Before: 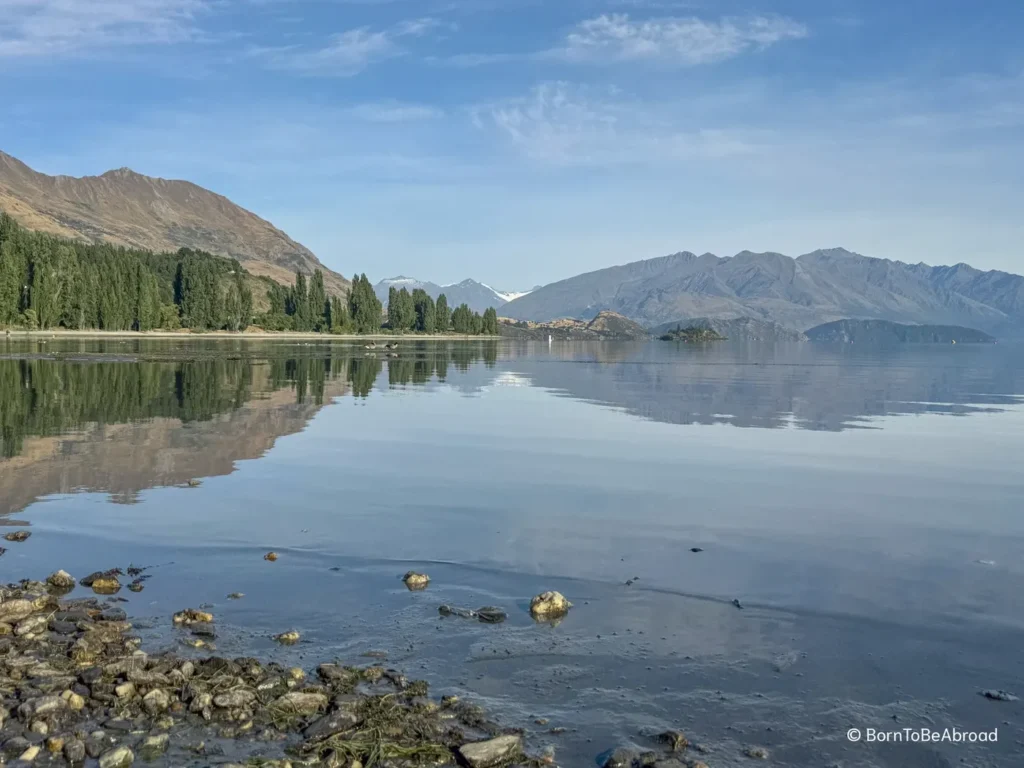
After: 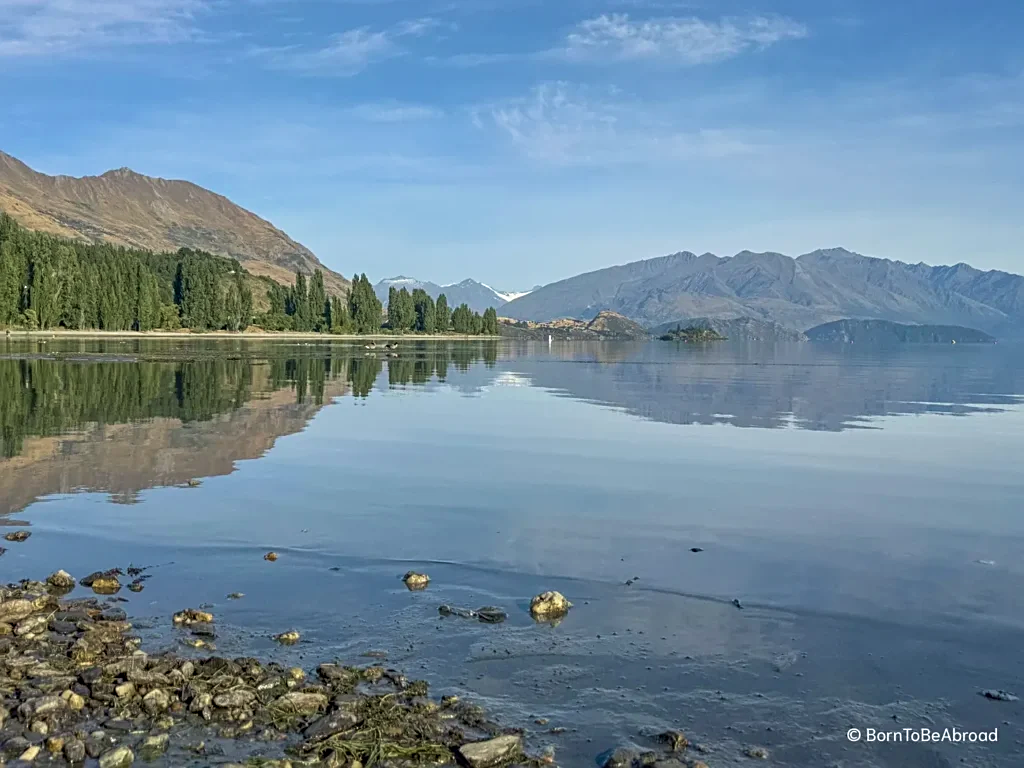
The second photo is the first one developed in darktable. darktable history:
sharpen: radius 1.967
velvia: on, module defaults
